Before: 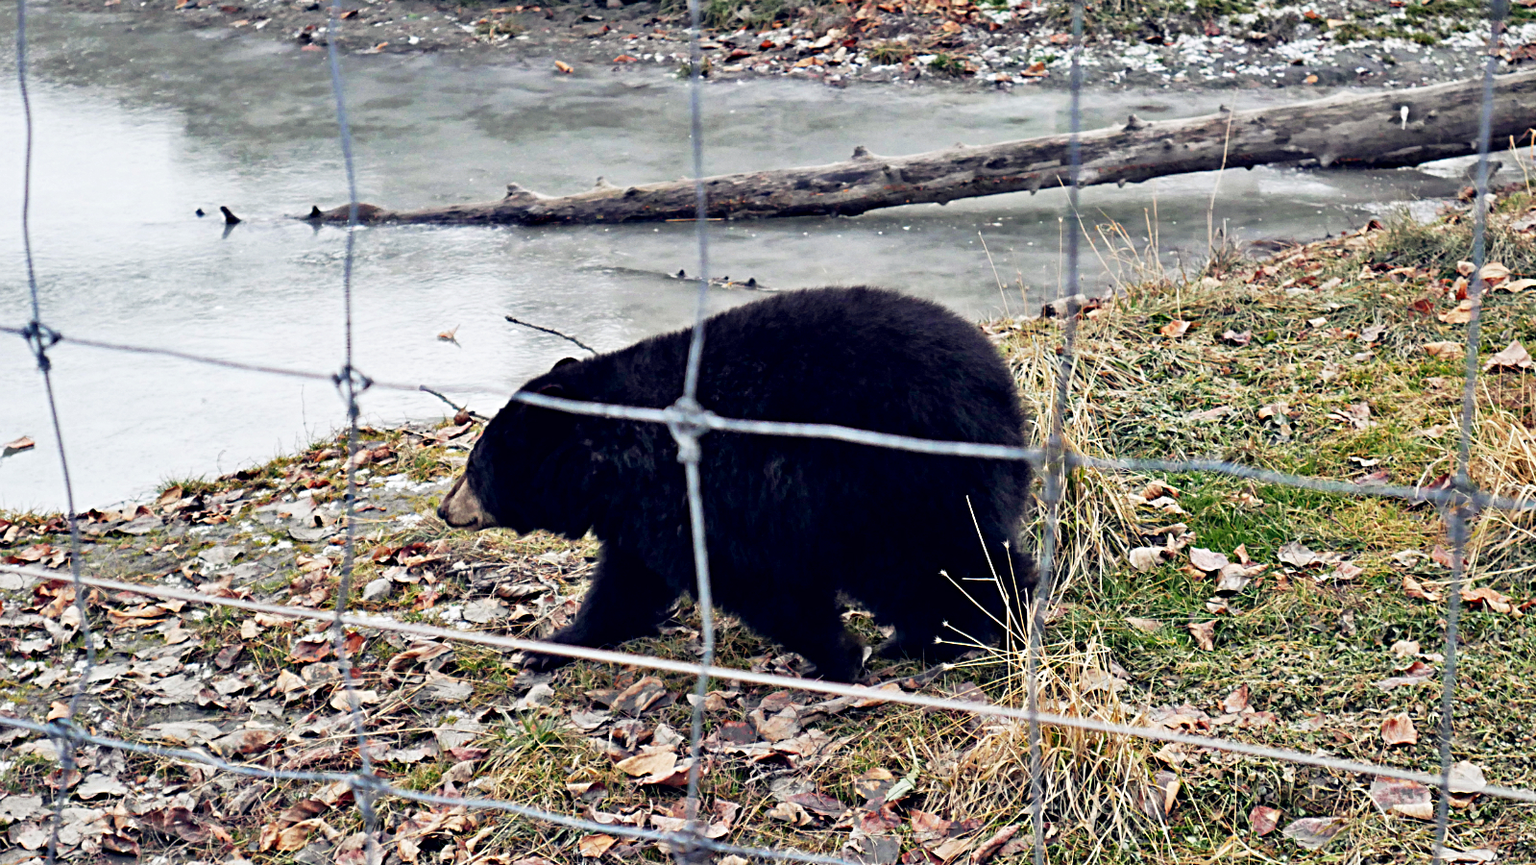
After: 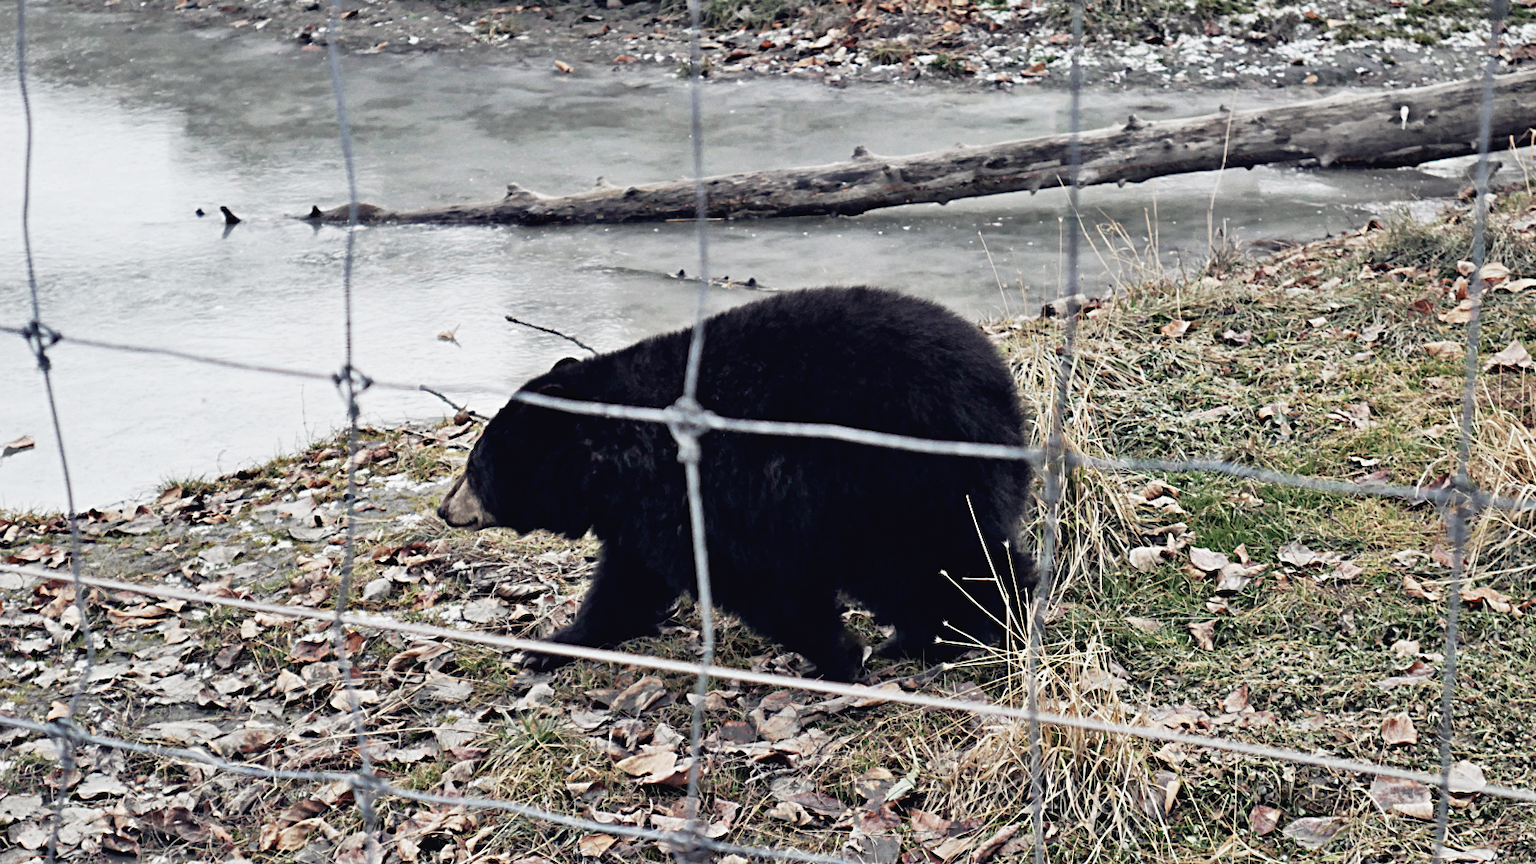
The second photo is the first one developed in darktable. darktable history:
contrast brightness saturation: contrast -0.049, saturation -0.414
